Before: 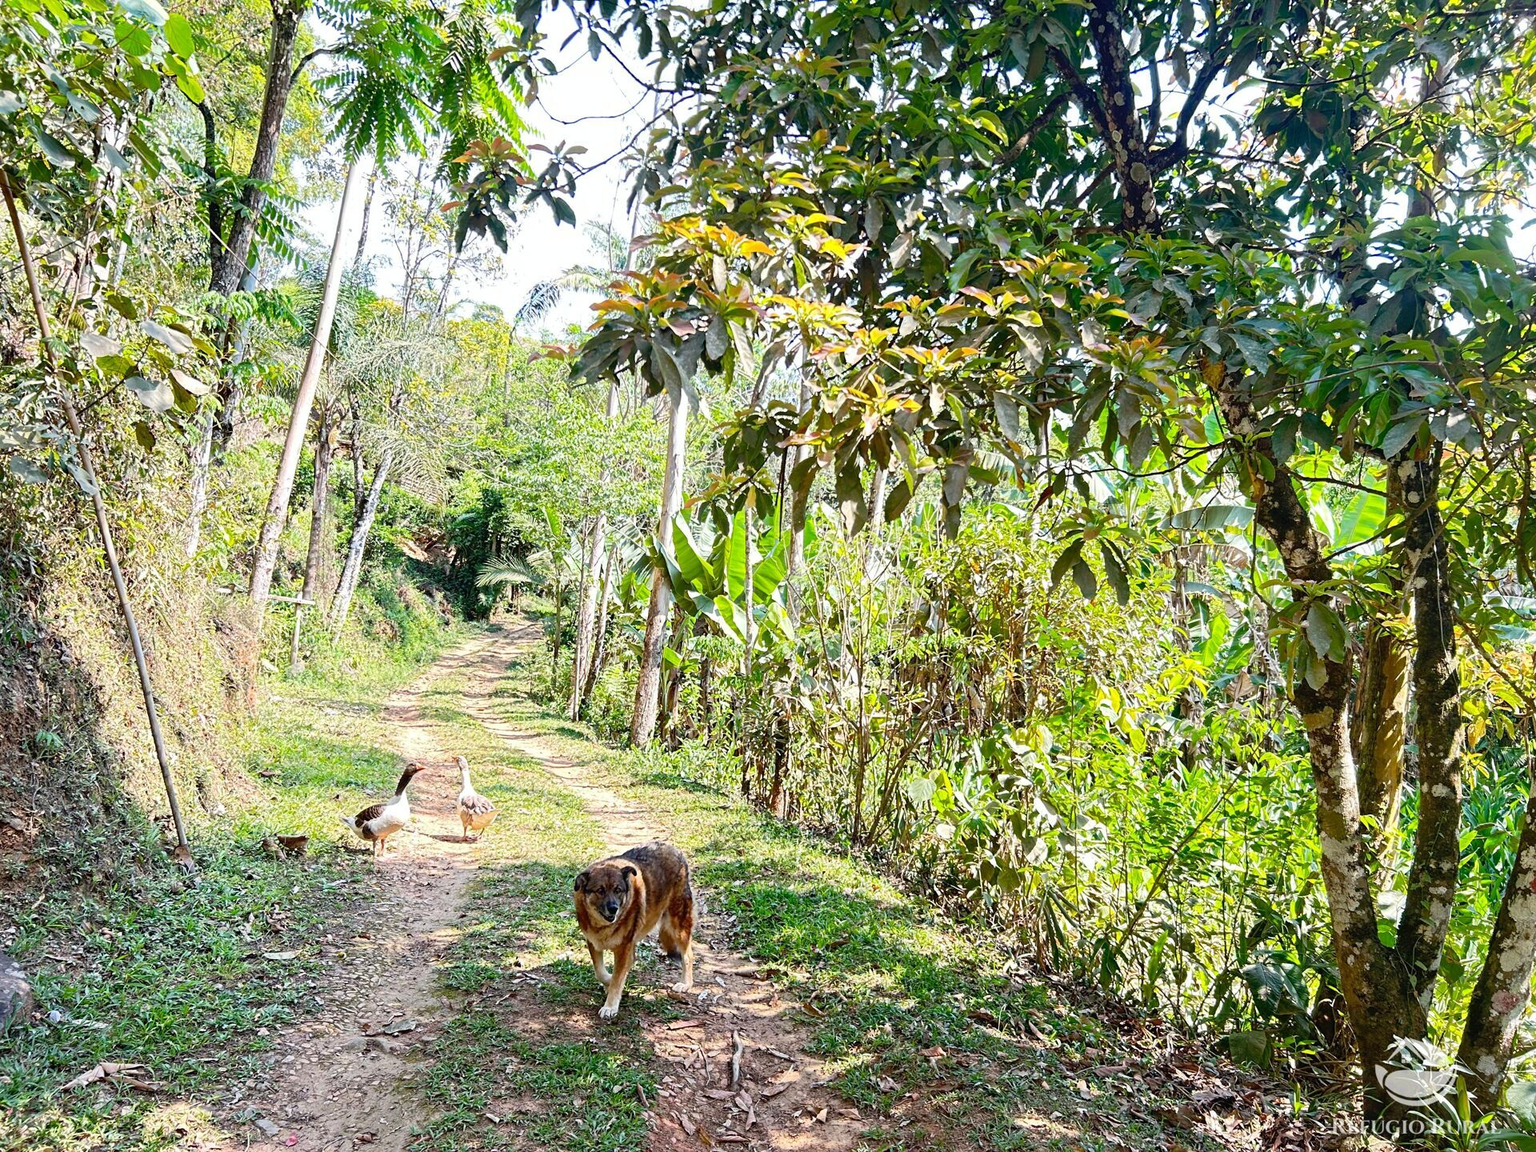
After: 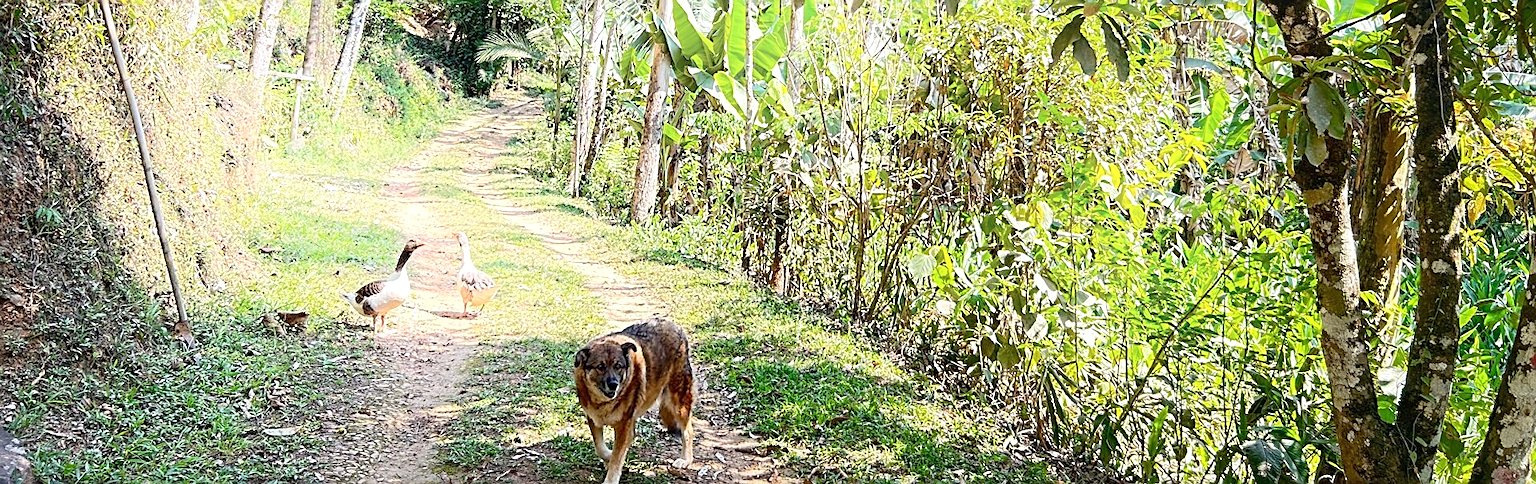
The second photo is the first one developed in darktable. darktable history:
crop: top 45.551%, bottom 12.262%
shadows and highlights: shadows -21.3, highlights 100, soften with gaussian
sharpen: on, module defaults
local contrast: mode bilateral grid, contrast 20, coarseness 50, detail 120%, midtone range 0.2
